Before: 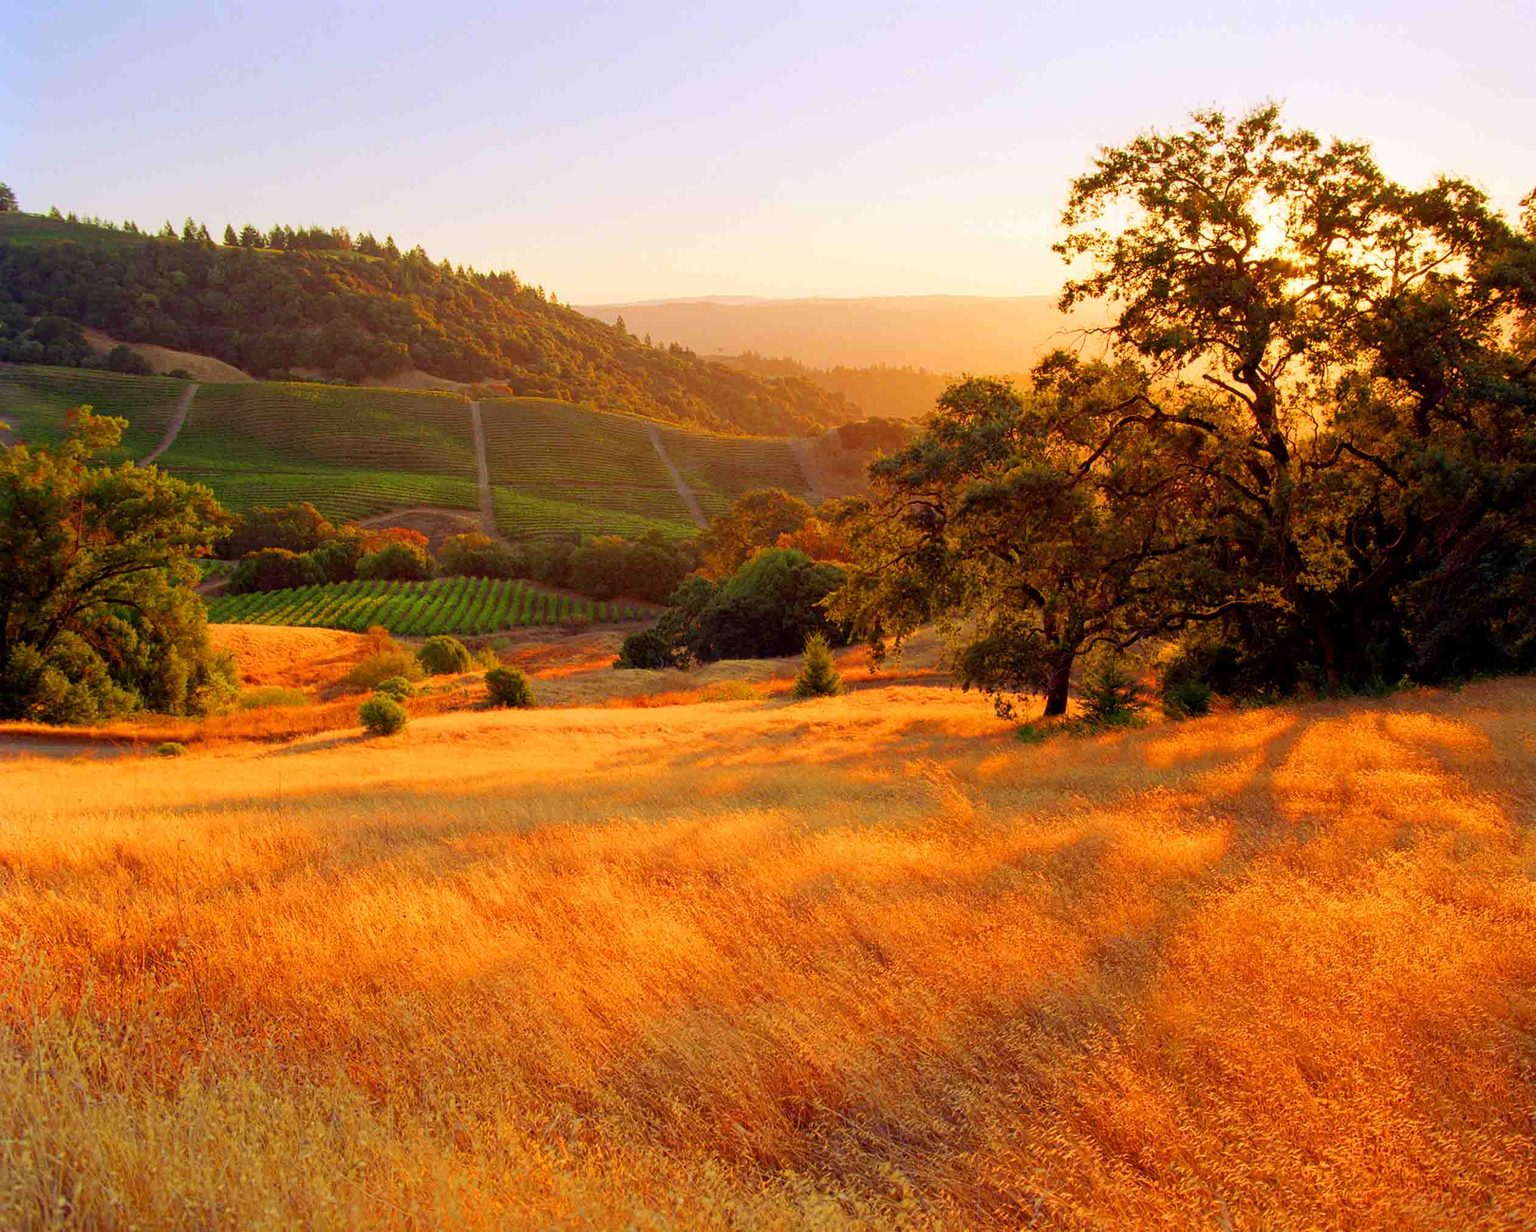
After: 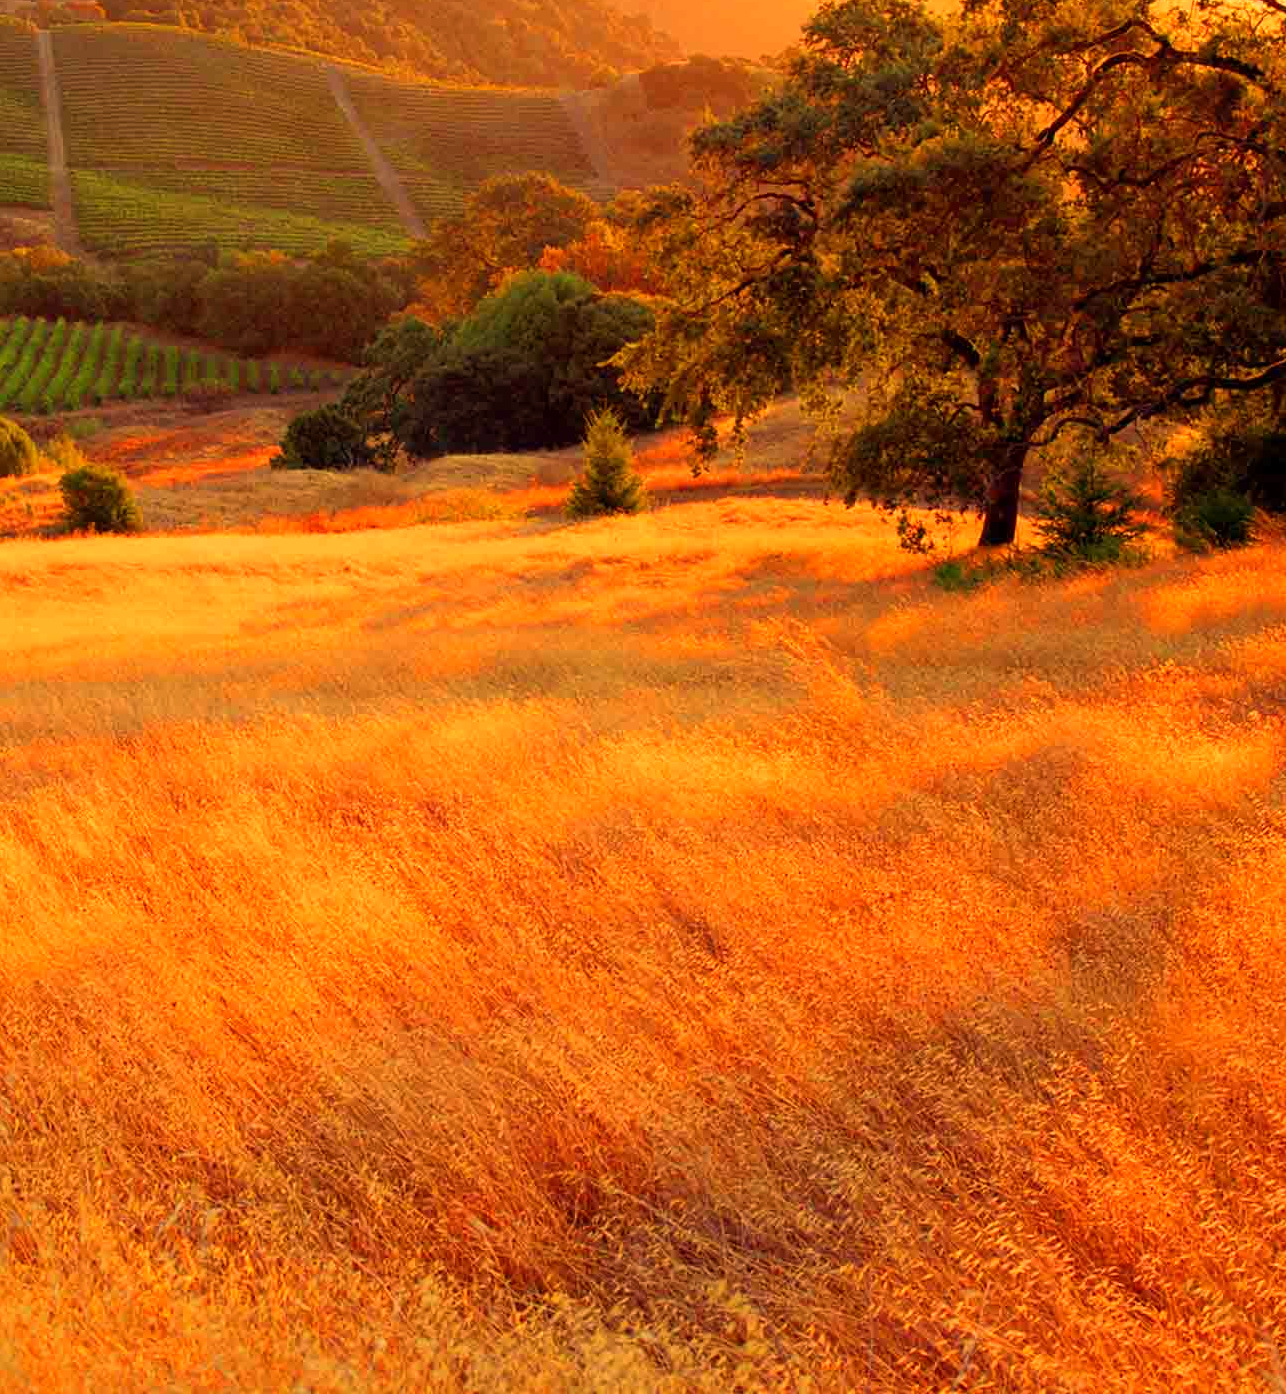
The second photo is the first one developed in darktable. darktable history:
crop and rotate: left 29.237%, top 31.152%, right 19.807%
levels: mode automatic
white balance: red 1.123, blue 0.83
